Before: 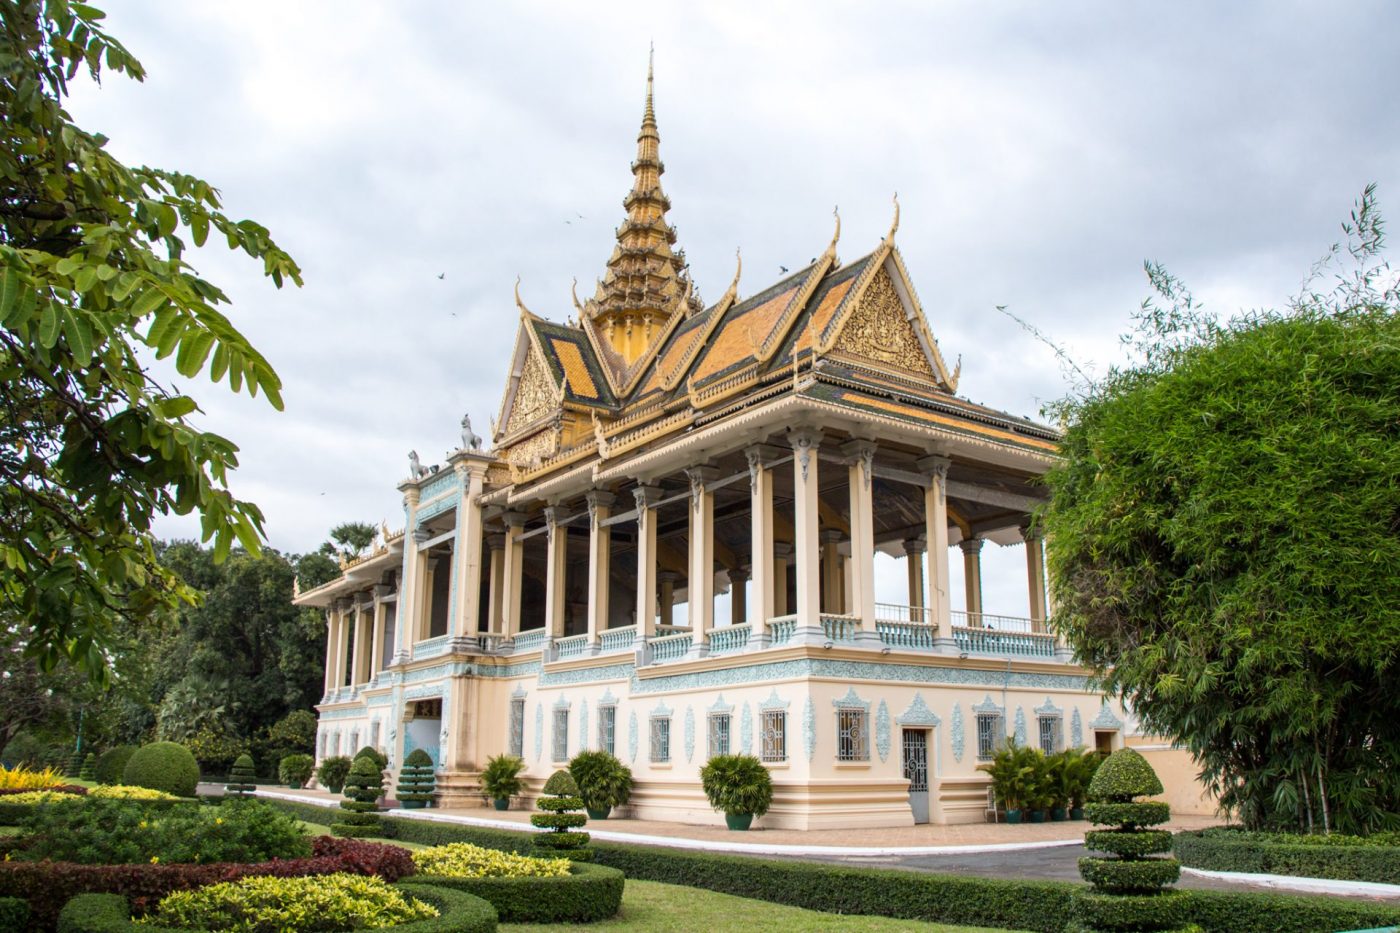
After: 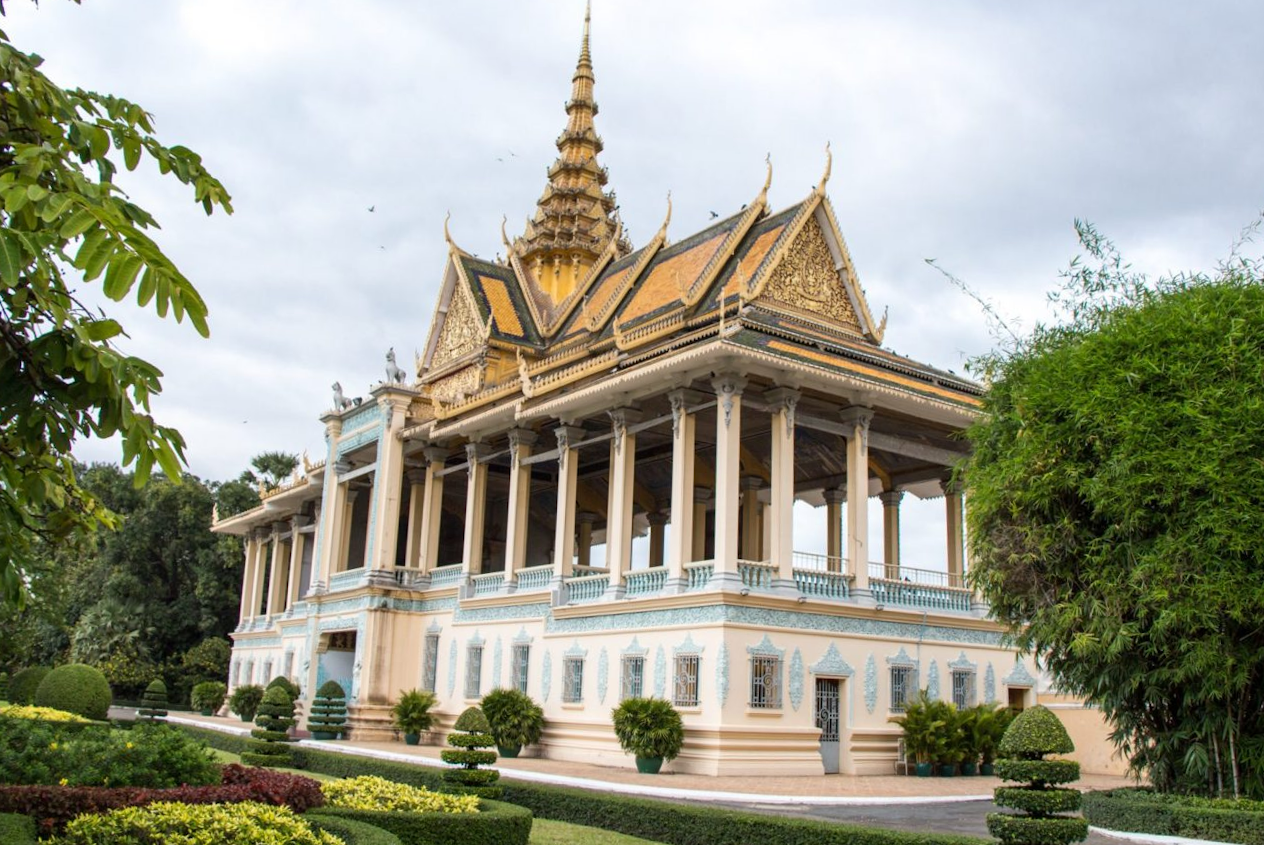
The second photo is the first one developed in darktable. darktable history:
crop and rotate: angle -2.09°, left 3.128%, top 3.915%, right 1.634%, bottom 0.565%
